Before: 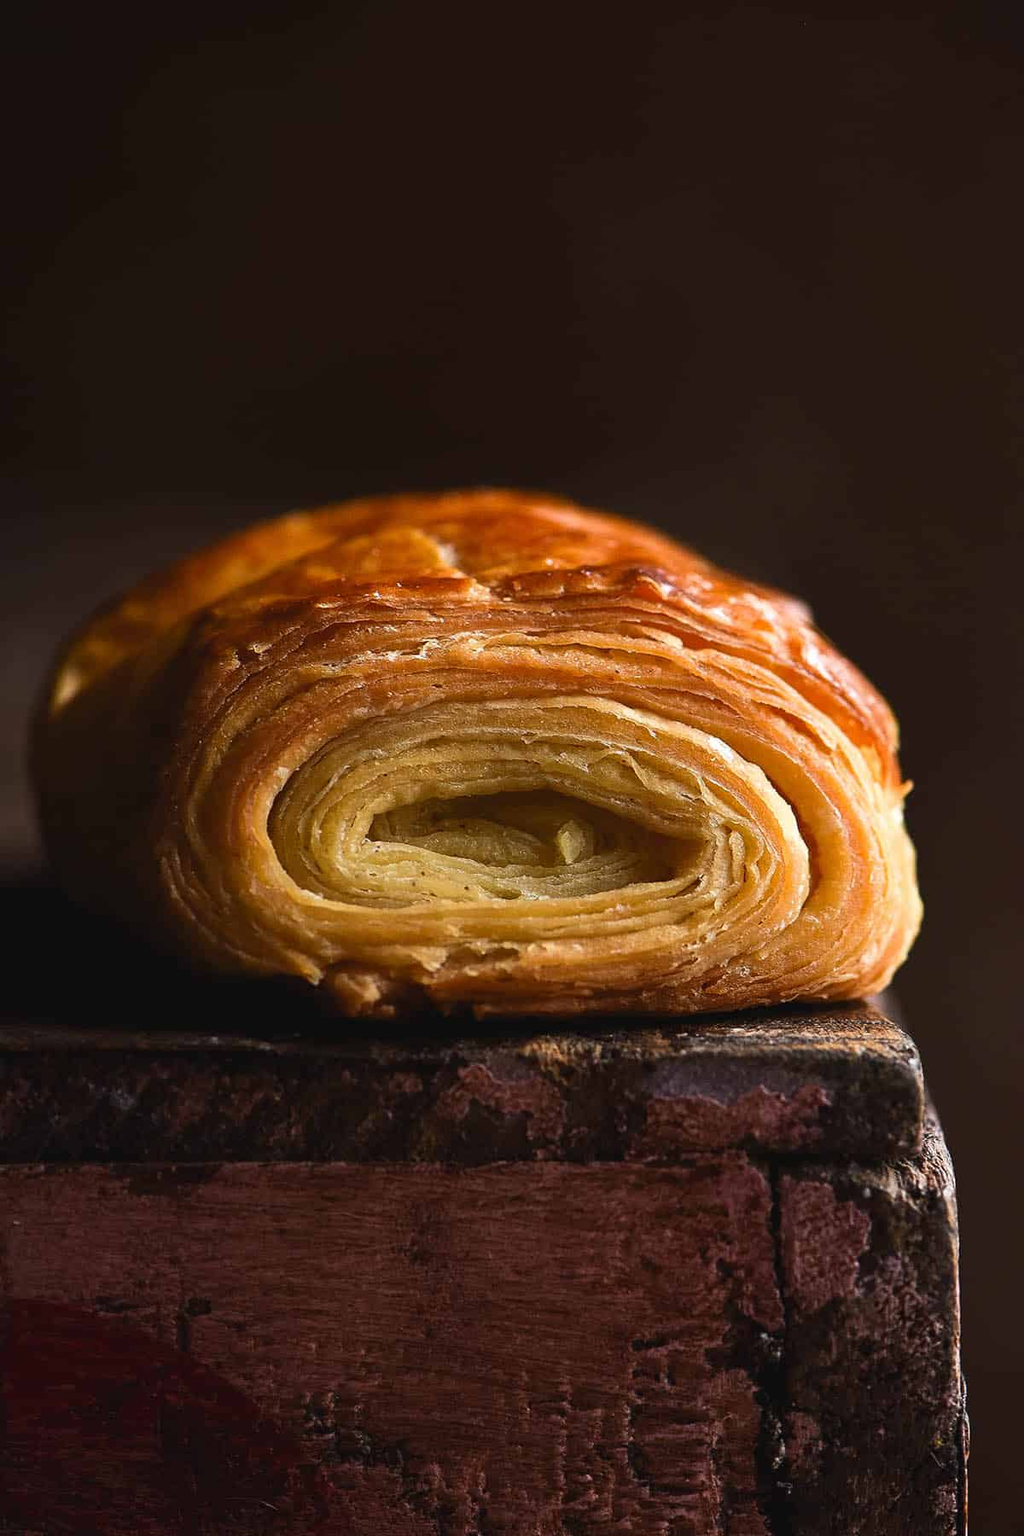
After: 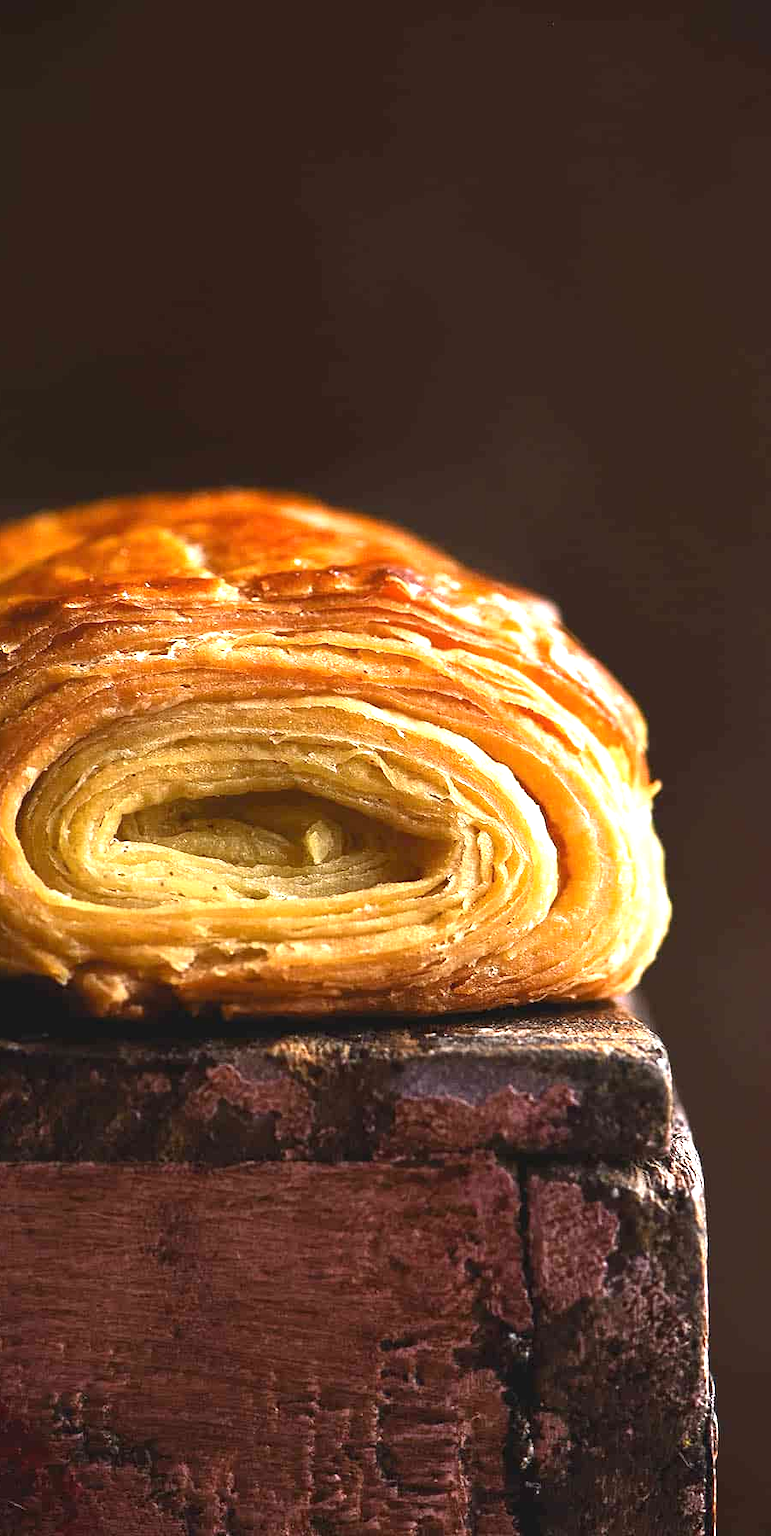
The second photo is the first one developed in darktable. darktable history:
exposure: black level correction 0, exposure 1.102 EV, compensate highlight preservation false
crop and rotate: left 24.585%
